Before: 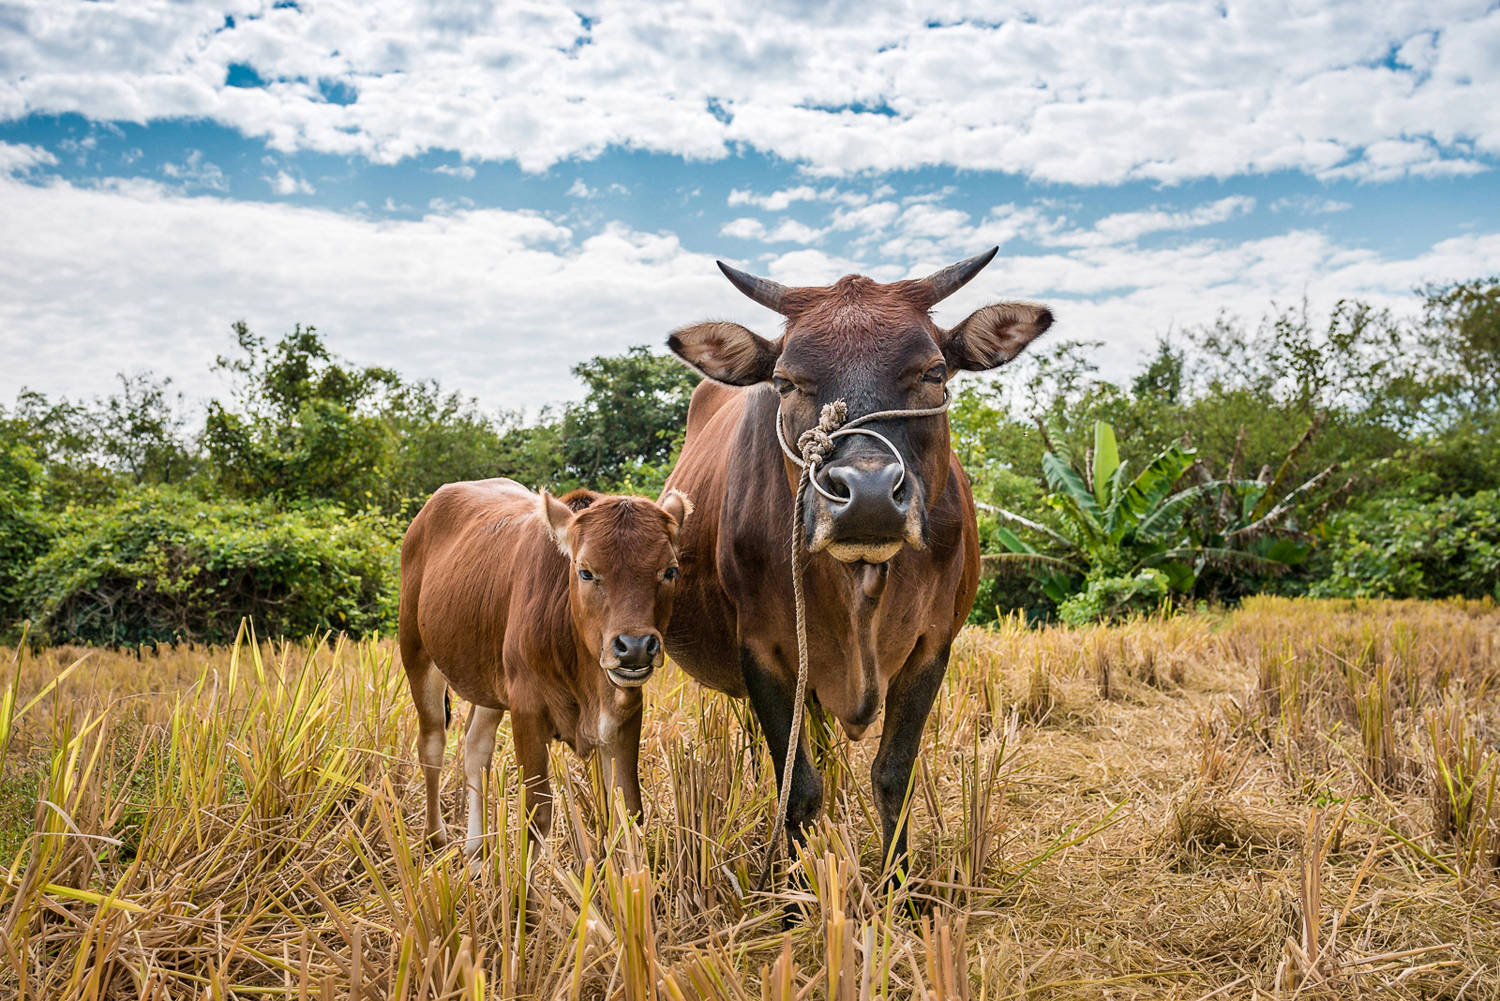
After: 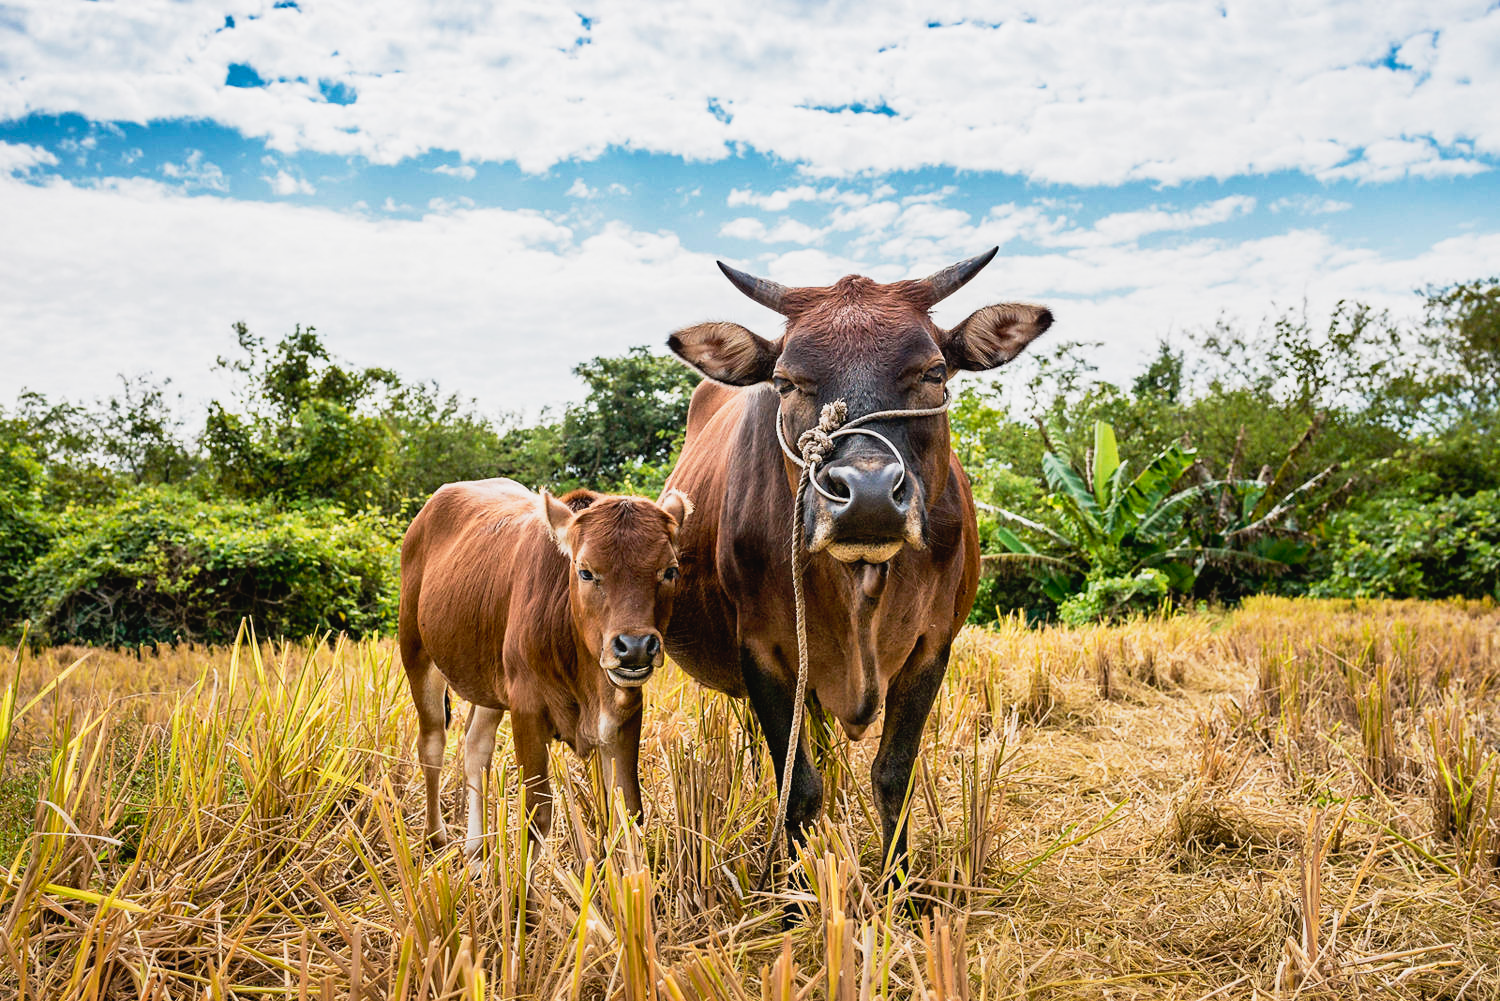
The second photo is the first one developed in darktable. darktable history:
tone curve: curves: ch0 [(0, 0.024) (0.031, 0.027) (0.113, 0.069) (0.198, 0.18) (0.304, 0.303) (0.441, 0.462) (0.557, 0.6) (0.711, 0.79) (0.812, 0.878) (0.927, 0.935) (1, 0.963)]; ch1 [(0, 0) (0.222, 0.2) (0.343, 0.325) (0.45, 0.441) (0.502, 0.501) (0.527, 0.534) (0.55, 0.561) (0.632, 0.656) (0.735, 0.754) (1, 1)]; ch2 [(0, 0) (0.249, 0.222) (0.352, 0.348) (0.424, 0.439) (0.476, 0.482) (0.499, 0.501) (0.517, 0.516) (0.532, 0.544) (0.558, 0.585) (0.596, 0.629) (0.726, 0.745) (0.82, 0.796) (0.998, 0.928)], preserve colors none
